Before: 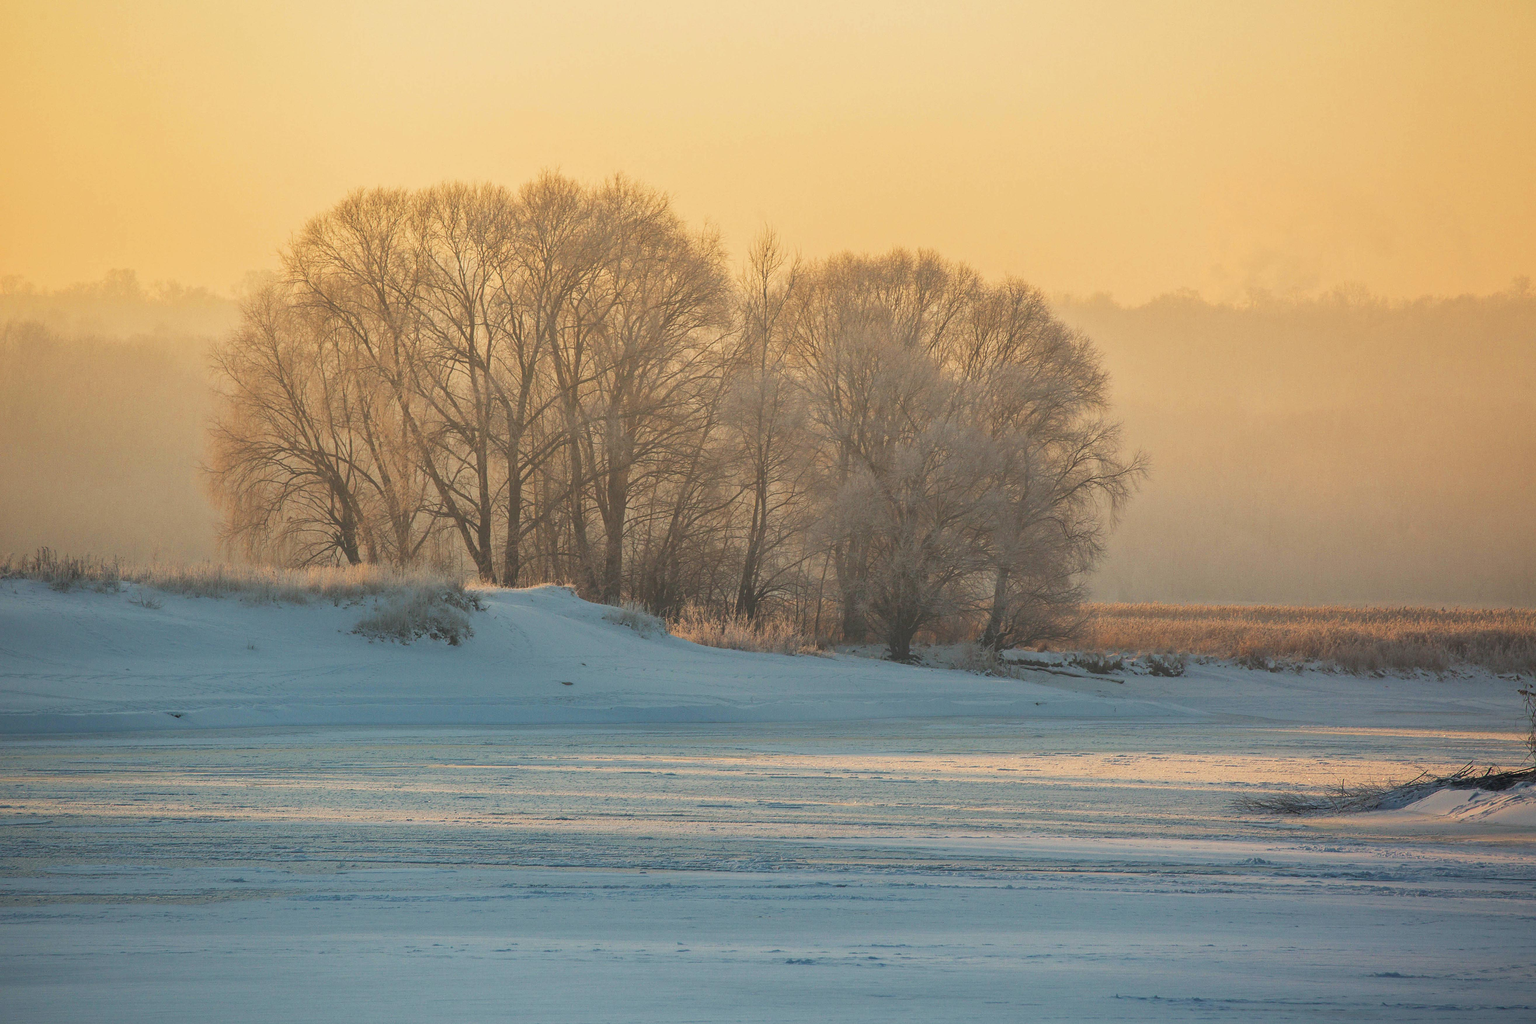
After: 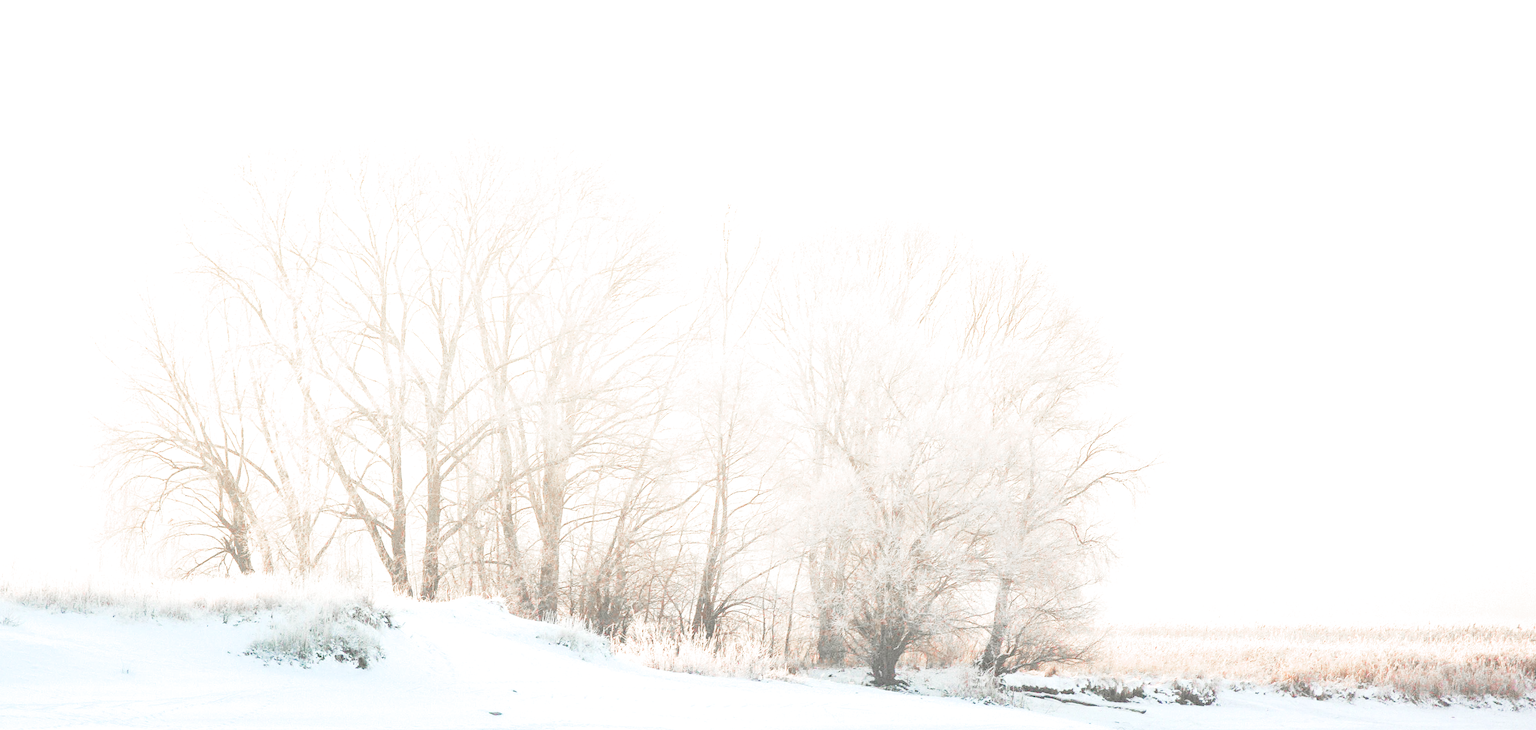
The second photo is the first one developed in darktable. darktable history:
exposure: black level correction 0, exposure 1.943 EV, compensate exposure bias true, compensate highlight preservation false
color zones: curves: ch1 [(0, 0.708) (0.088, 0.648) (0.245, 0.187) (0.429, 0.326) (0.571, 0.498) (0.714, 0.5) (0.857, 0.5) (1, 0.708)]
crop and rotate: left 9.385%, top 7.17%, right 5.026%, bottom 31.746%
filmic rgb: black relative exposure -8.28 EV, white relative exposure 2.2 EV, threshold 2.96 EV, target white luminance 99.996%, hardness 7.06, latitude 74.28%, contrast 1.319, highlights saturation mix -1.51%, shadows ↔ highlights balance 30.19%, enable highlight reconstruction true
tone curve: curves: ch0 [(0.016, 0.011) (0.094, 0.016) (0.469, 0.508) (0.721, 0.862) (1, 1)], preserve colors none
color balance rgb: perceptual saturation grading › global saturation 25.43%, perceptual saturation grading › highlights -50.529%, perceptual saturation grading › shadows 30.082%, global vibrance 6.3%
